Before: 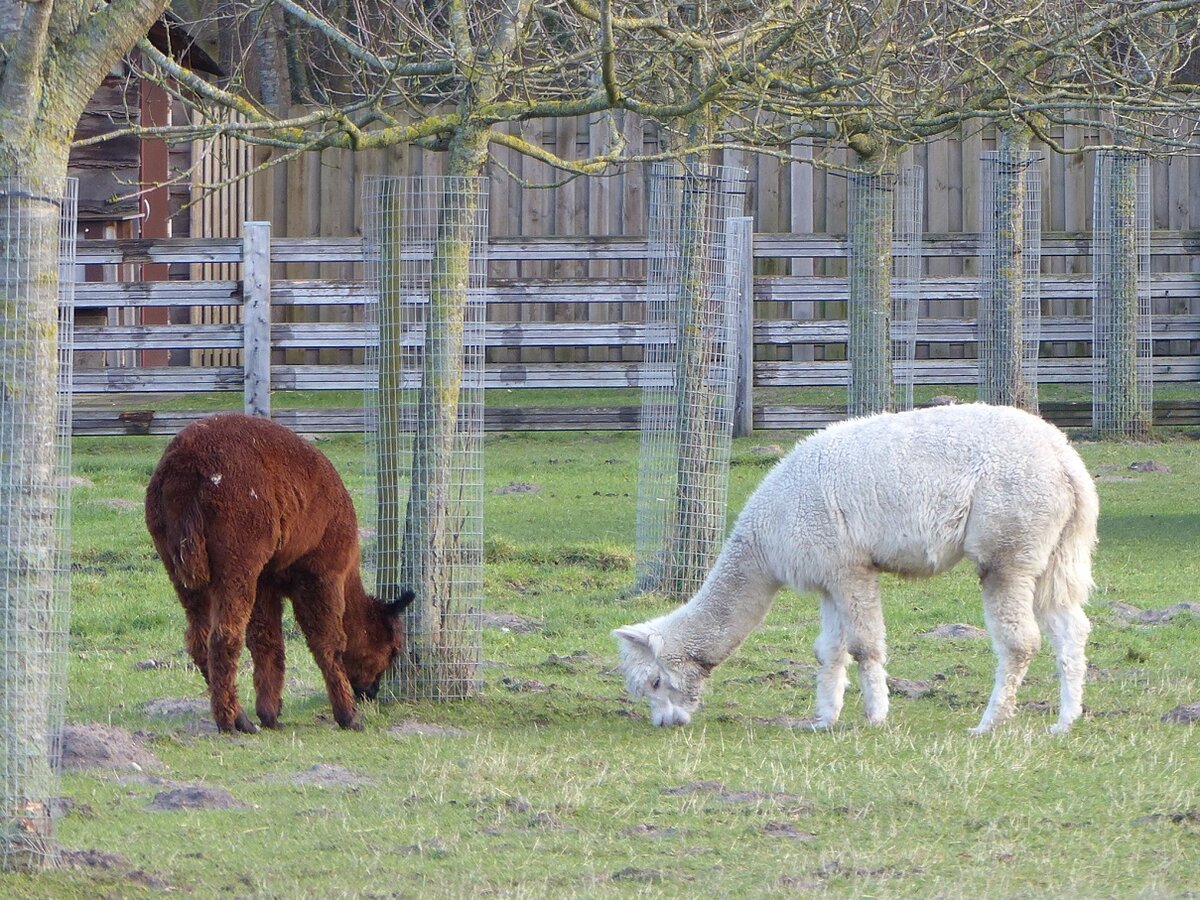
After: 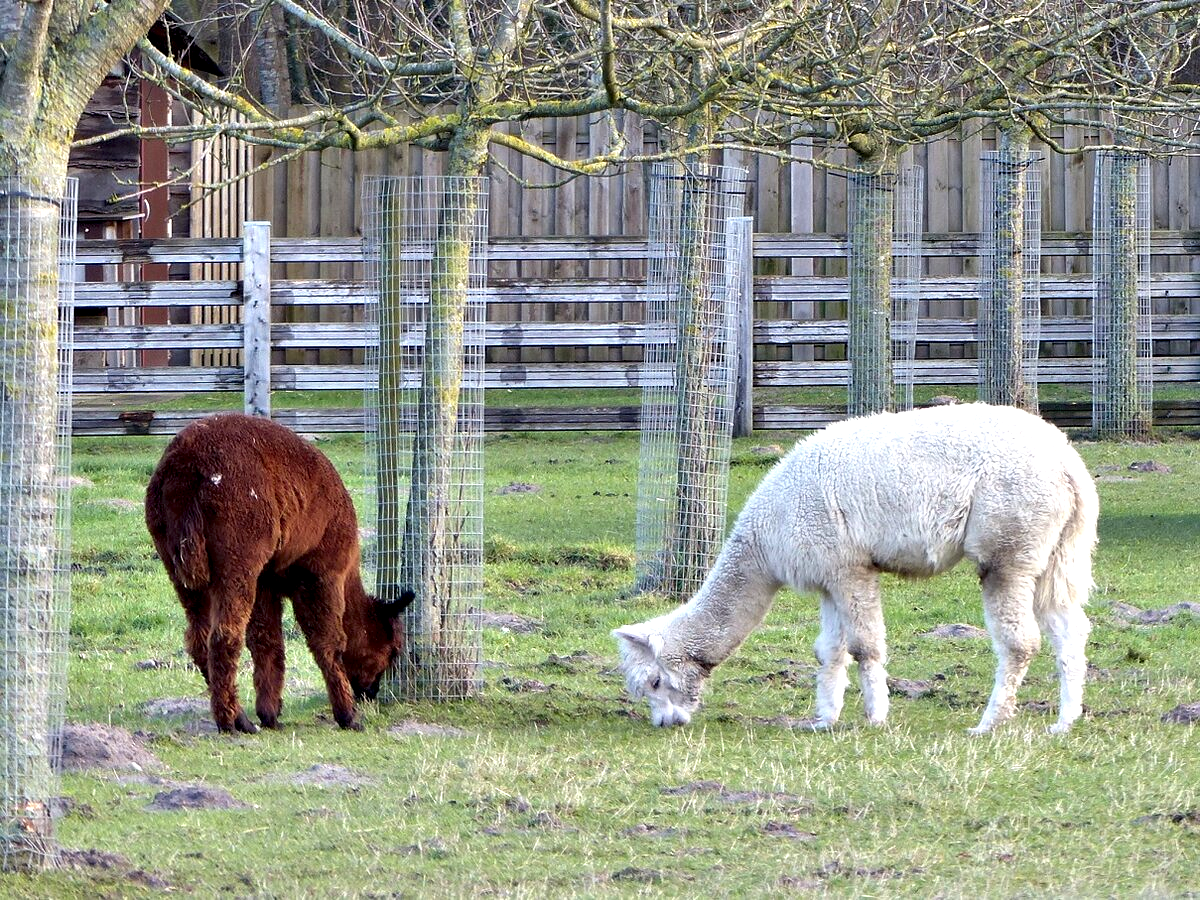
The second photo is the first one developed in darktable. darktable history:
exposure: black level correction 0.003, exposure 0.149 EV, compensate highlight preservation false
tone equalizer: on, module defaults
contrast equalizer: y [[0.6 ×6], [0.55 ×6], [0 ×6], [0 ×6], [0 ×6]]
